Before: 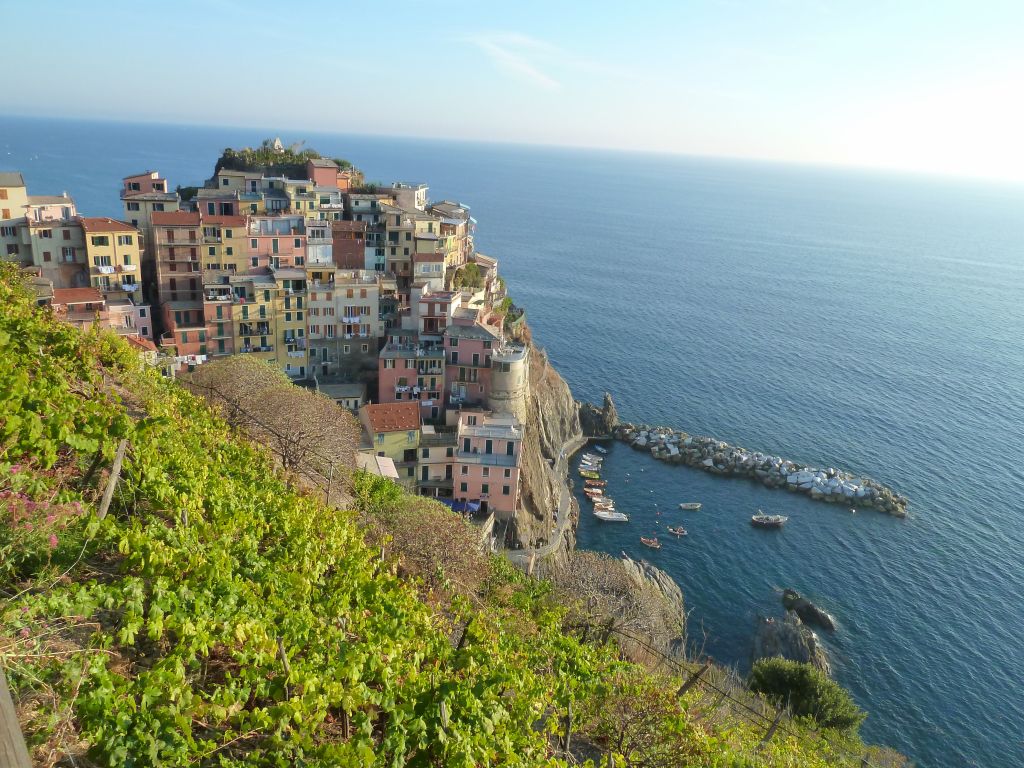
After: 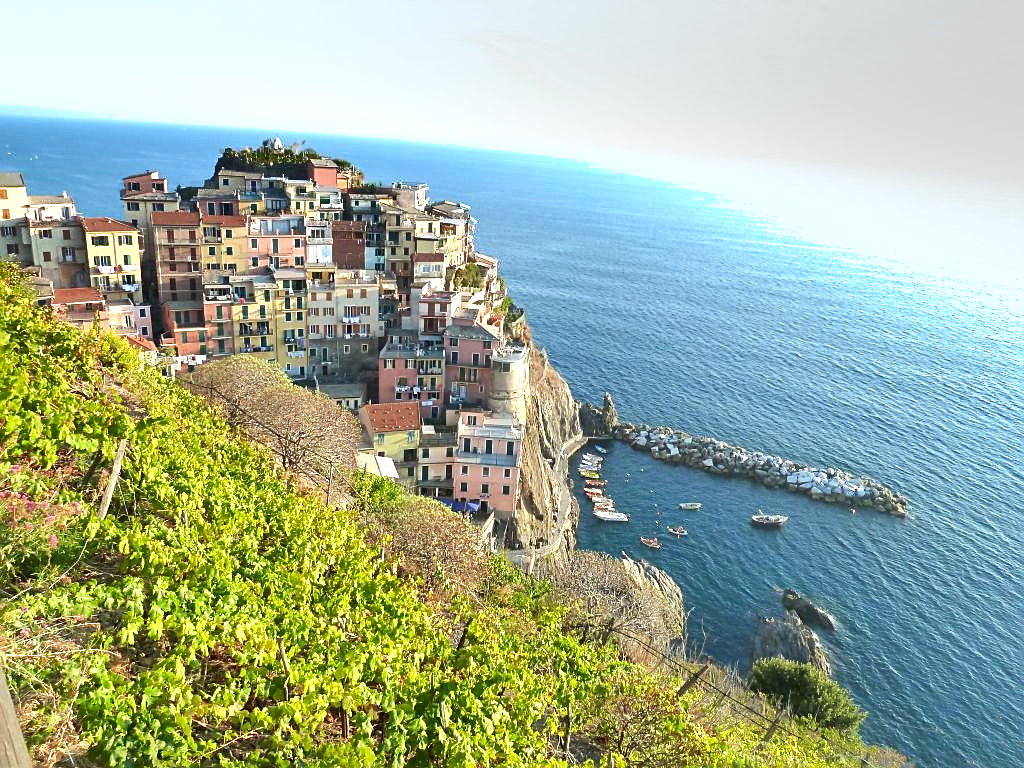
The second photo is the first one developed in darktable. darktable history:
exposure: black level correction 0.002, exposure 1 EV, compensate exposure bias true, compensate highlight preservation false
sharpen: on, module defaults
shadows and highlights: low approximation 0.01, soften with gaussian
